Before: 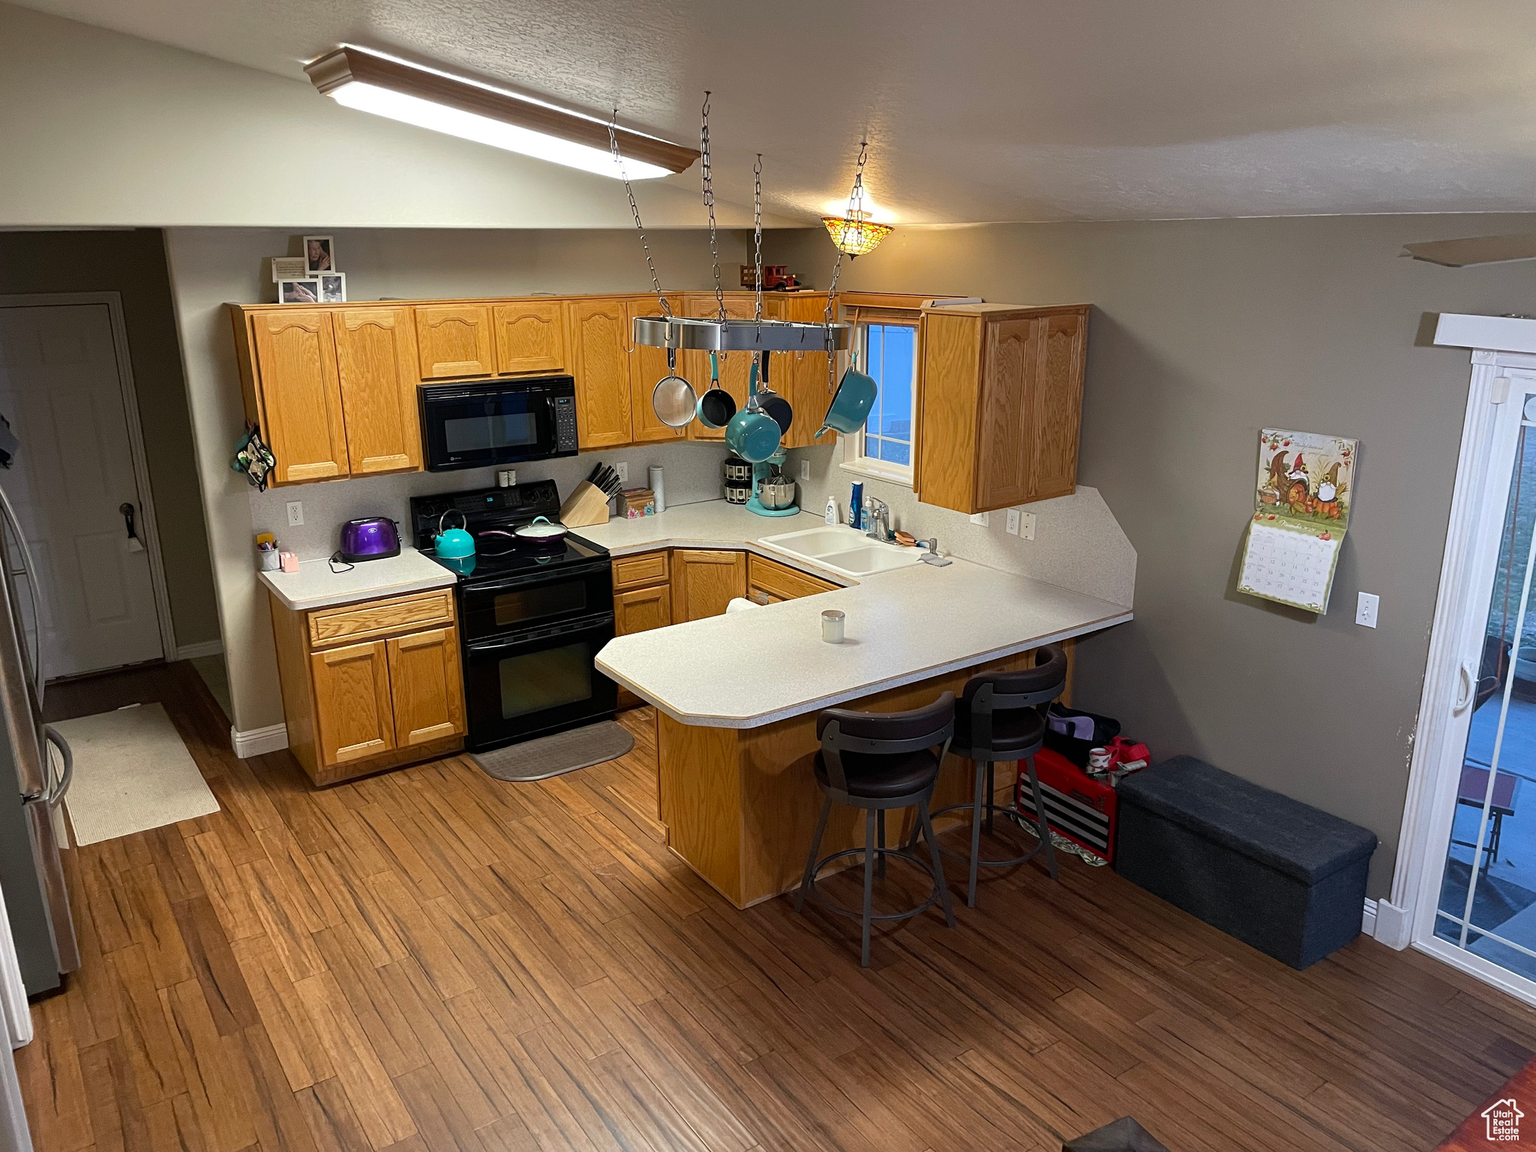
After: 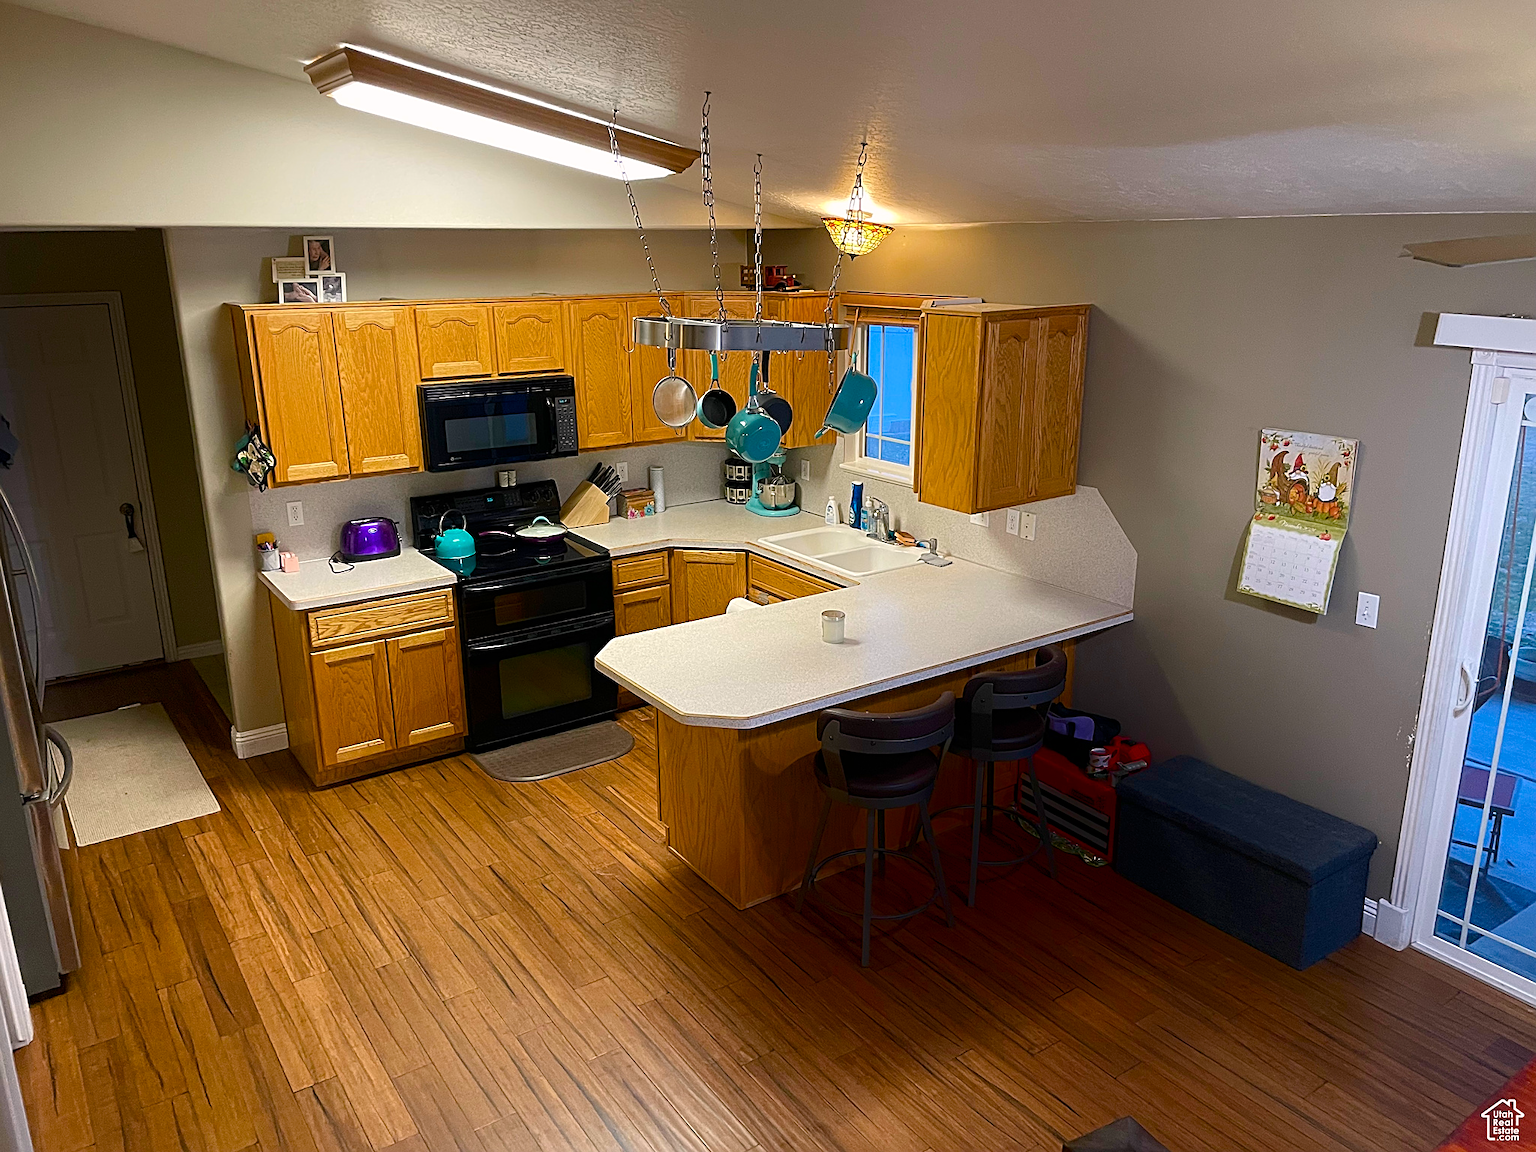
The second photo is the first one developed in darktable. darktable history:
sharpen: on, module defaults
color balance rgb: power › hue 328.74°, highlights gain › chroma 0.923%, highlights gain › hue 27.86°, perceptual saturation grading › global saturation 0.783%, perceptual saturation grading › highlights -15.843%, perceptual saturation grading › shadows 25.337%, global vibrance 45.73%
shadows and highlights: shadows -70.93, highlights 33.3, soften with gaussian
